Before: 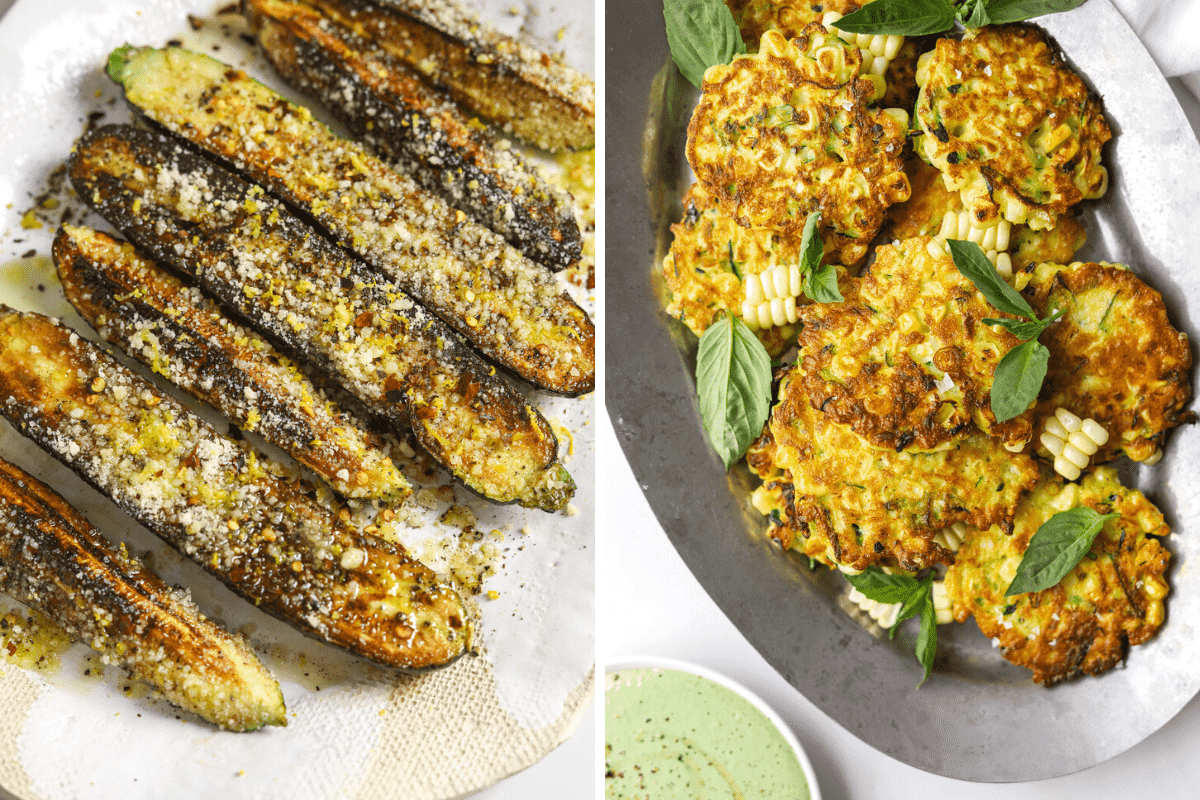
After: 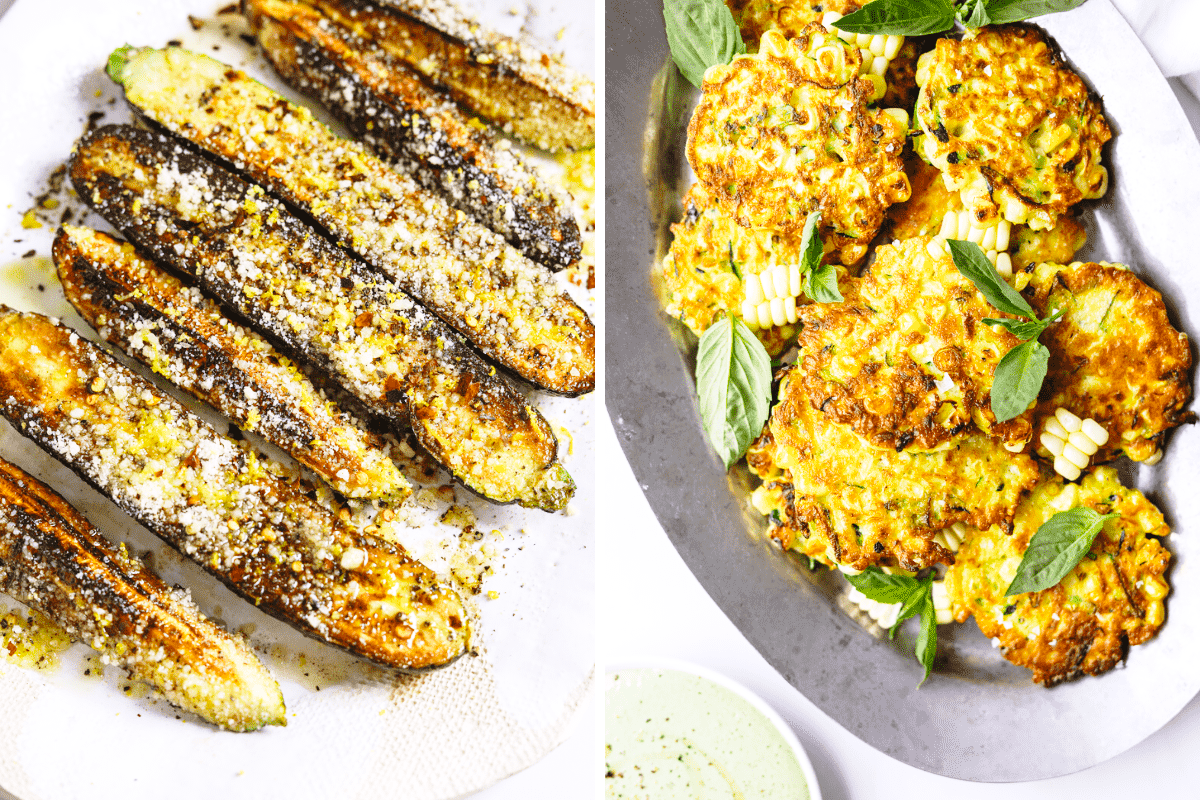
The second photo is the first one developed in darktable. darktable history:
white balance: red 1.004, blue 1.096
base curve: curves: ch0 [(0, 0) (0.028, 0.03) (0.121, 0.232) (0.46, 0.748) (0.859, 0.968) (1, 1)], preserve colors none
